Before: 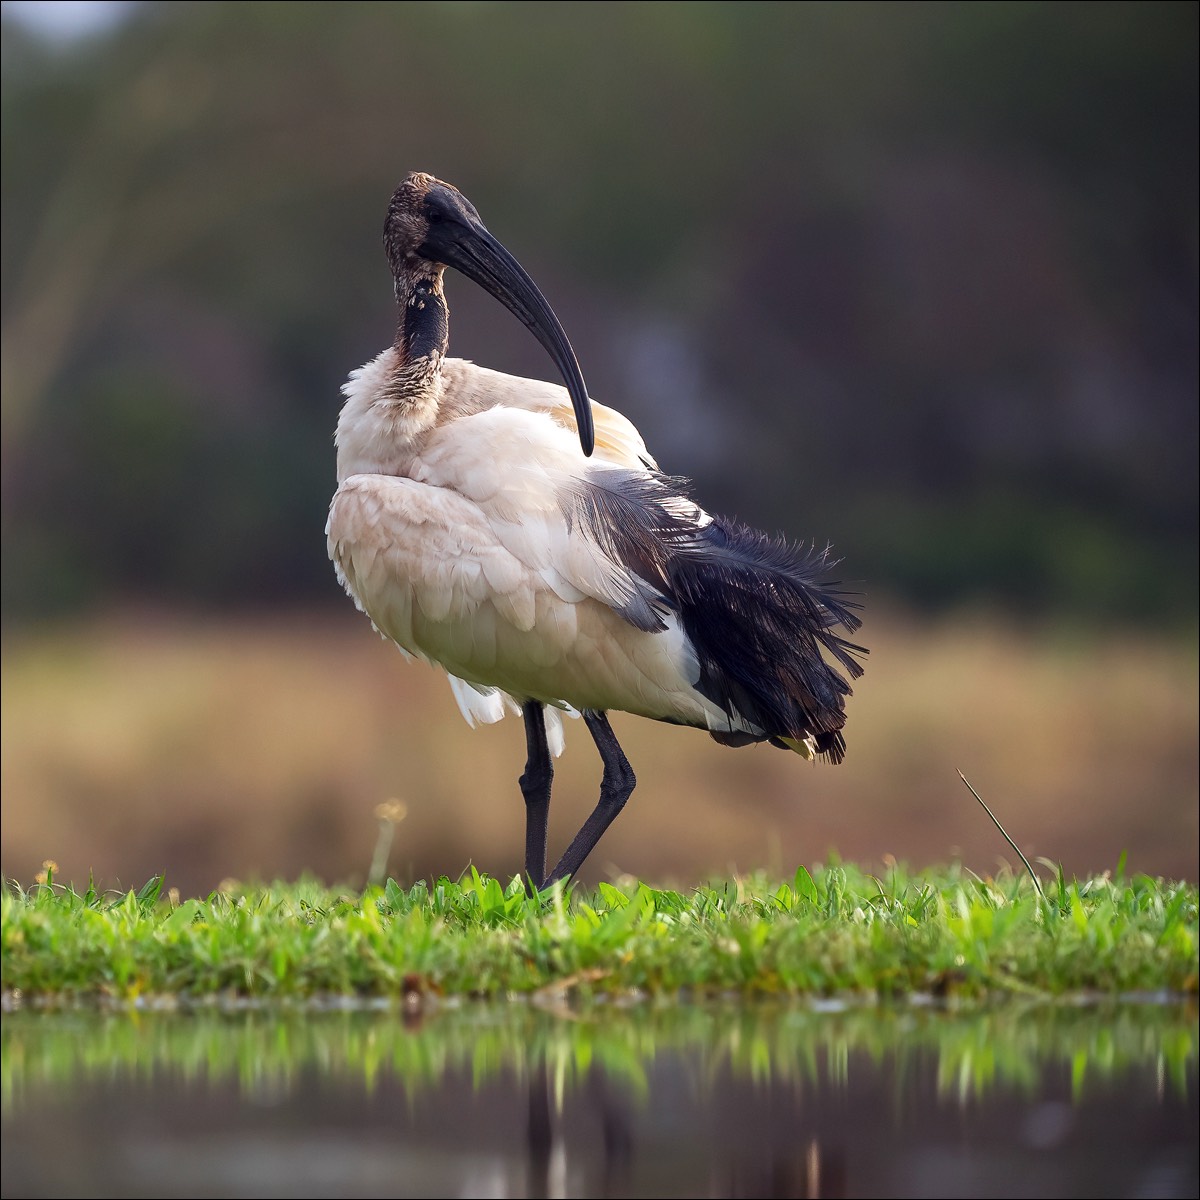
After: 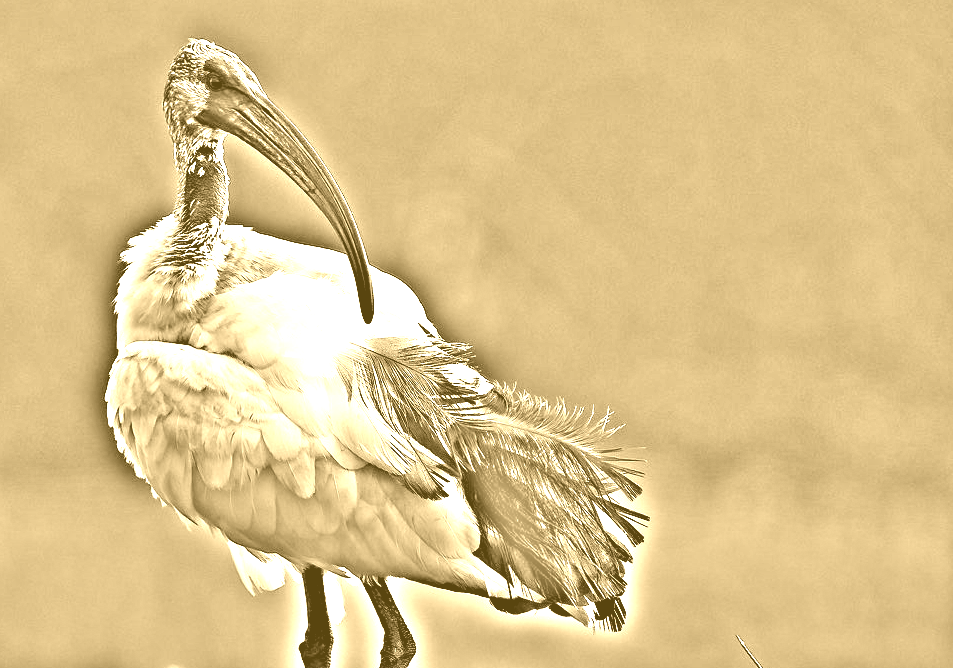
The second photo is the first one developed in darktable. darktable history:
crop: left 18.38%, top 11.092%, right 2.134%, bottom 33.217%
exposure: black level correction 0, exposure 1.2 EV, compensate highlight preservation false
colorize: hue 36°, source mix 100%
highpass: on, module defaults
